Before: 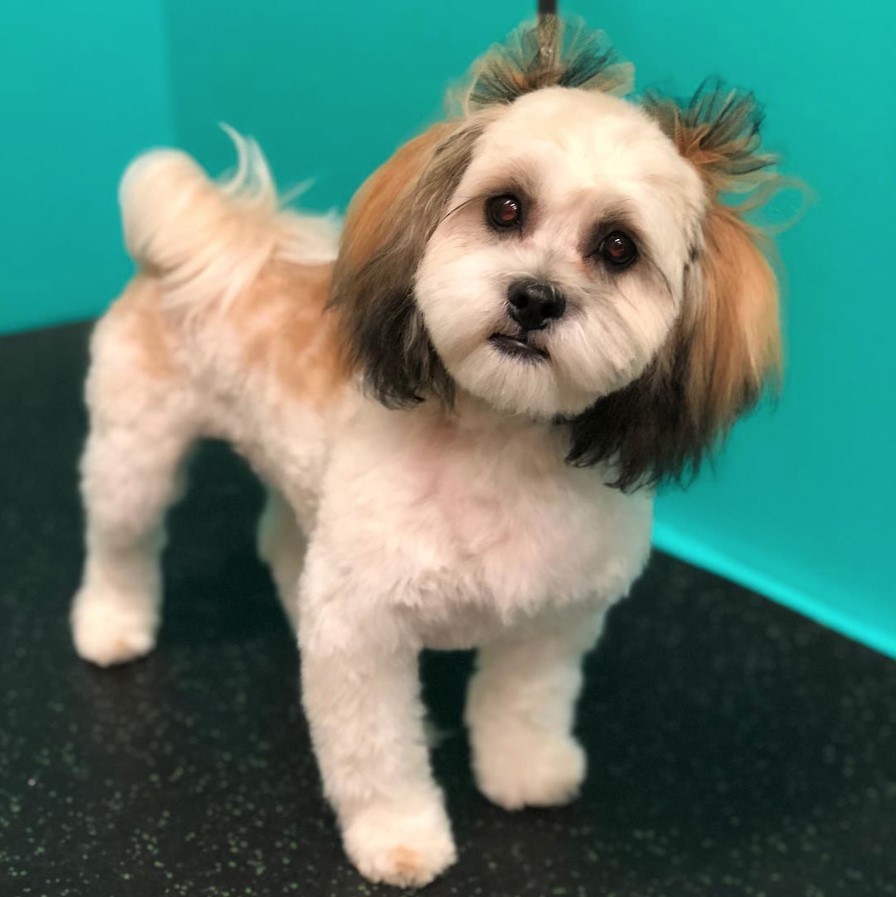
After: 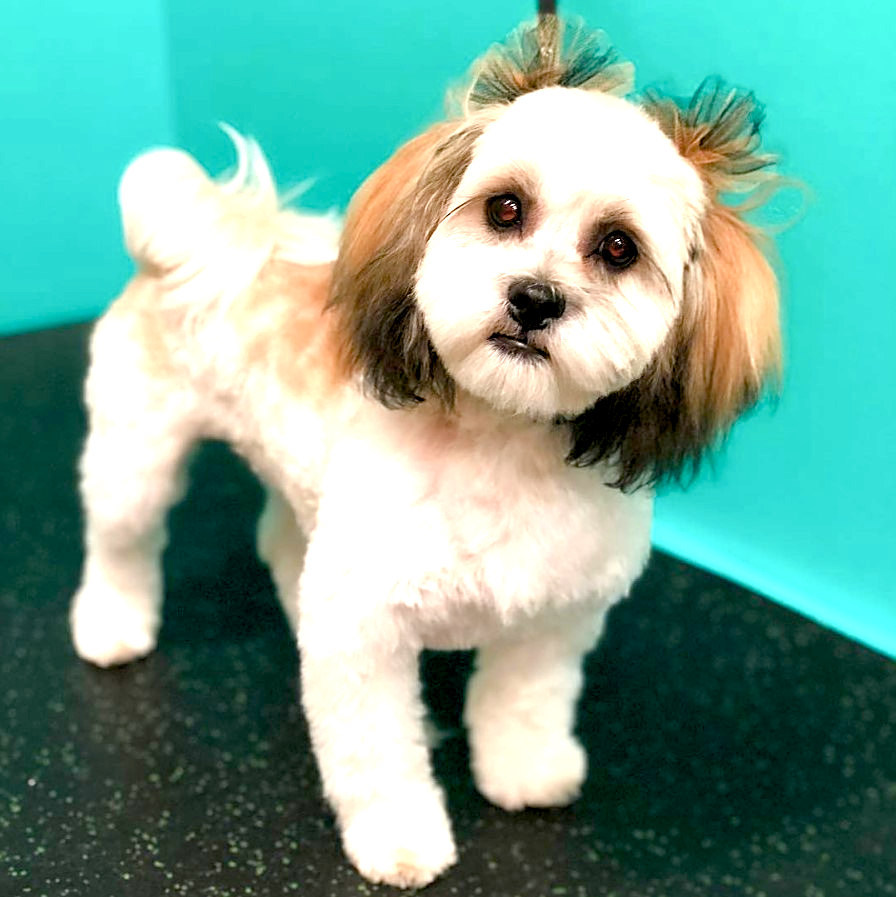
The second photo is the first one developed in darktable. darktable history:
sharpen: on, module defaults
exposure: exposure 0.601 EV, compensate highlight preservation false
color balance rgb: shadows lift › chroma 0.815%, shadows lift › hue 113°, global offset › luminance -0.885%, linear chroma grading › global chroma 4.892%, perceptual saturation grading › global saturation 0.378%, perceptual saturation grading › highlights -32.064%, perceptual saturation grading › mid-tones 5.775%, perceptual saturation grading › shadows 17.053%, perceptual brilliance grading › global brilliance 9.573%, perceptual brilliance grading › shadows 14.859%, global vibrance 20%
